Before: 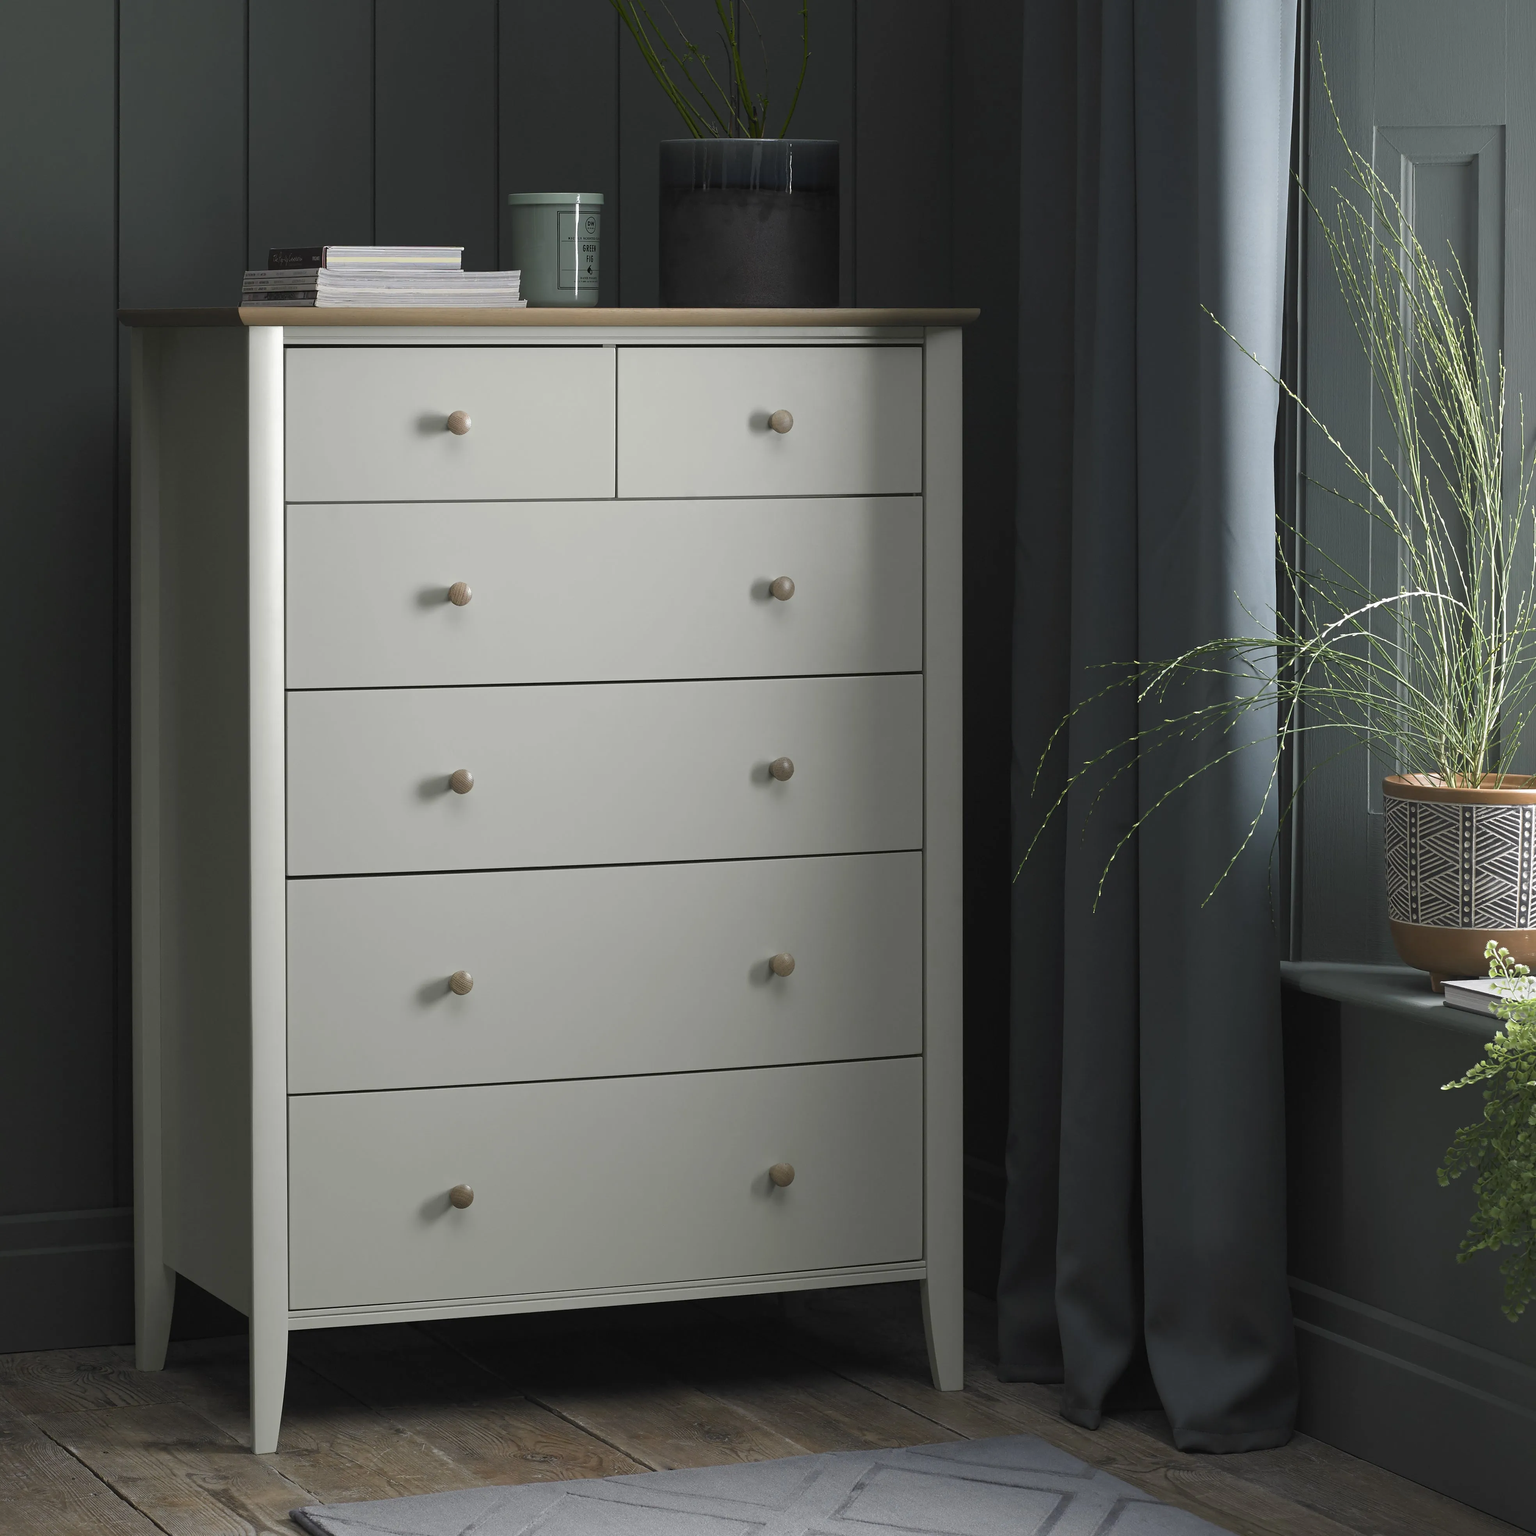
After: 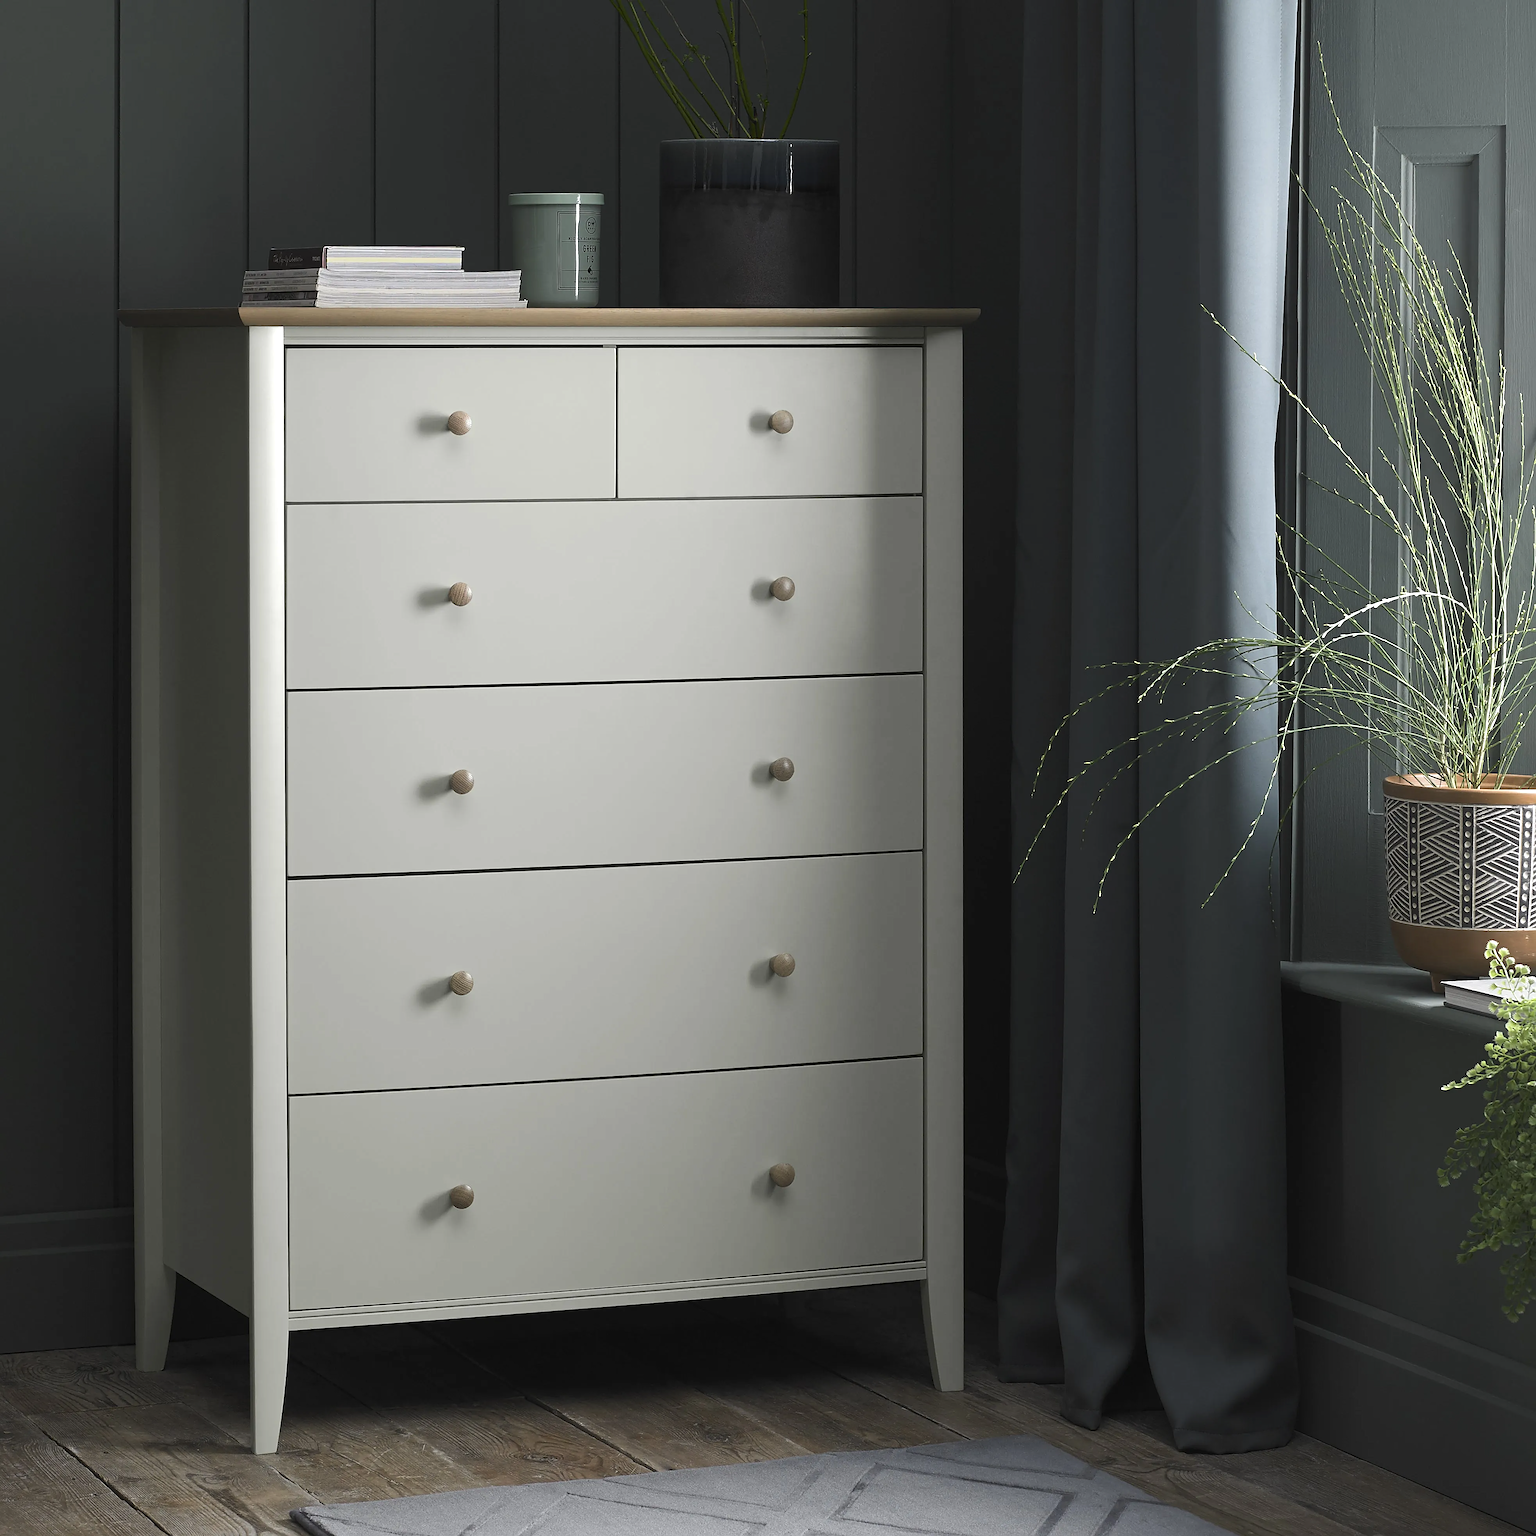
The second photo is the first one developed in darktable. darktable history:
exposure: exposure 0.197 EV, compensate highlight preservation false
sharpen: on, module defaults
tone curve: curves: ch0 [(0, 0) (0.339, 0.306) (0.687, 0.706) (1, 1)], color space Lab, linked channels, preserve colors none
